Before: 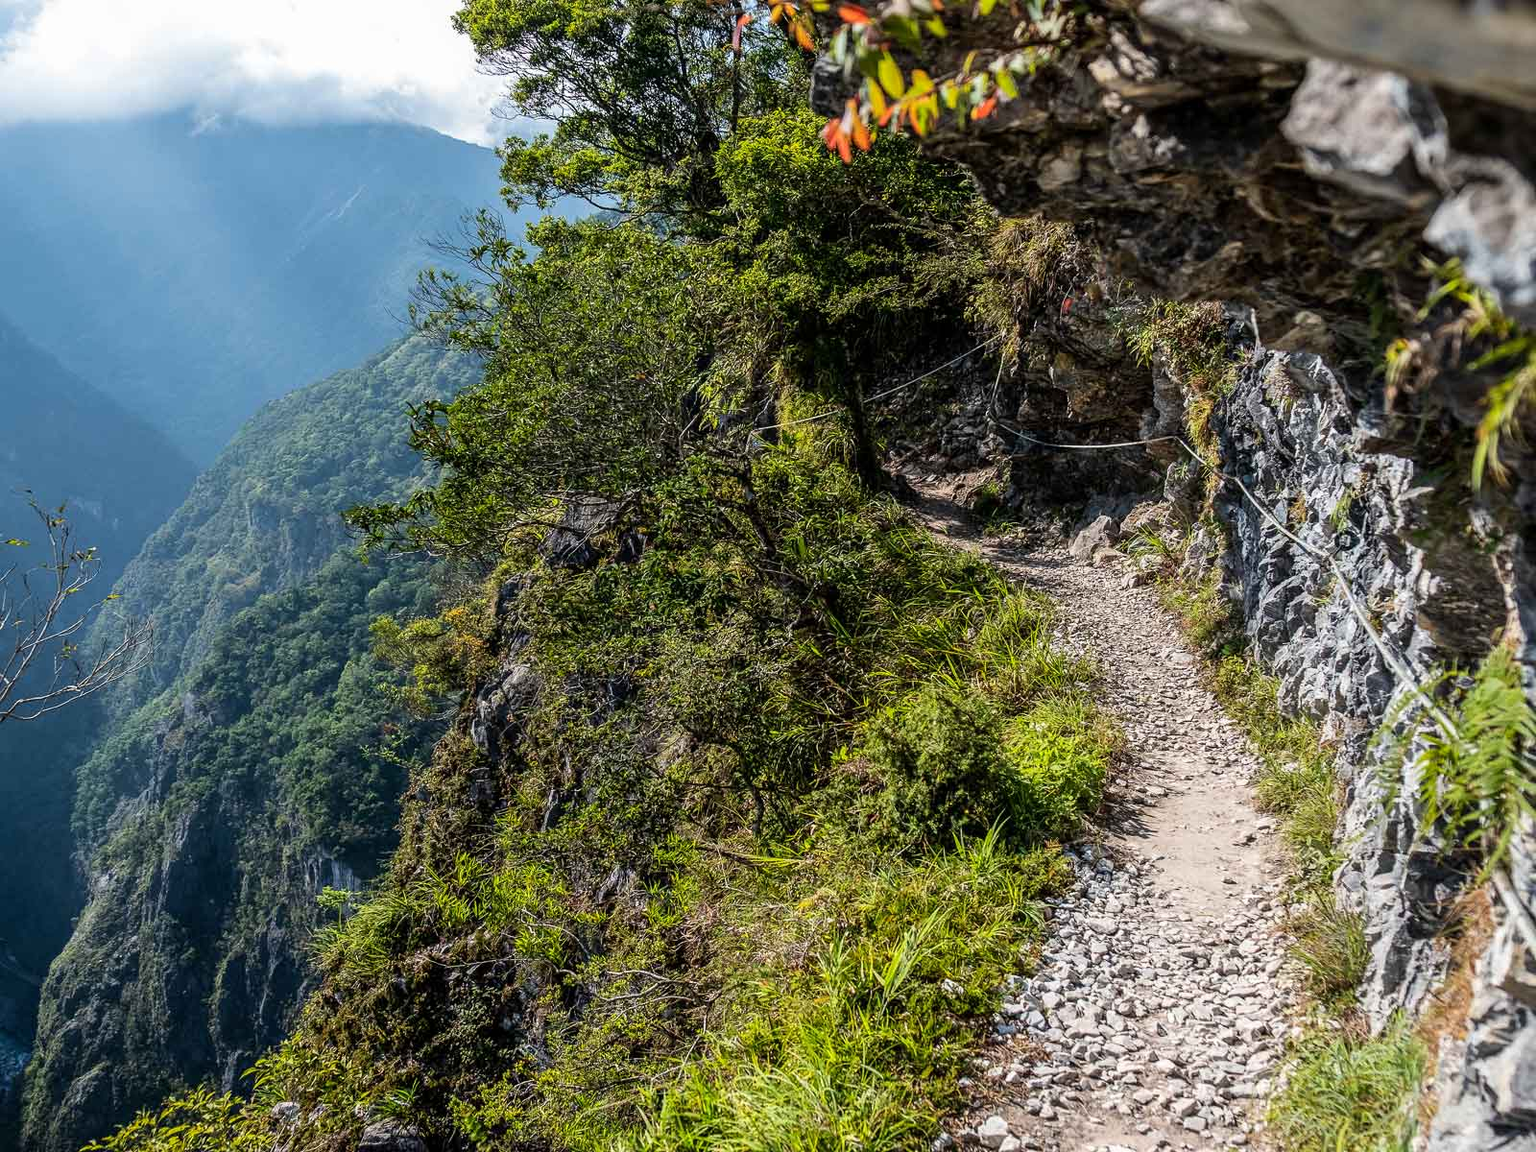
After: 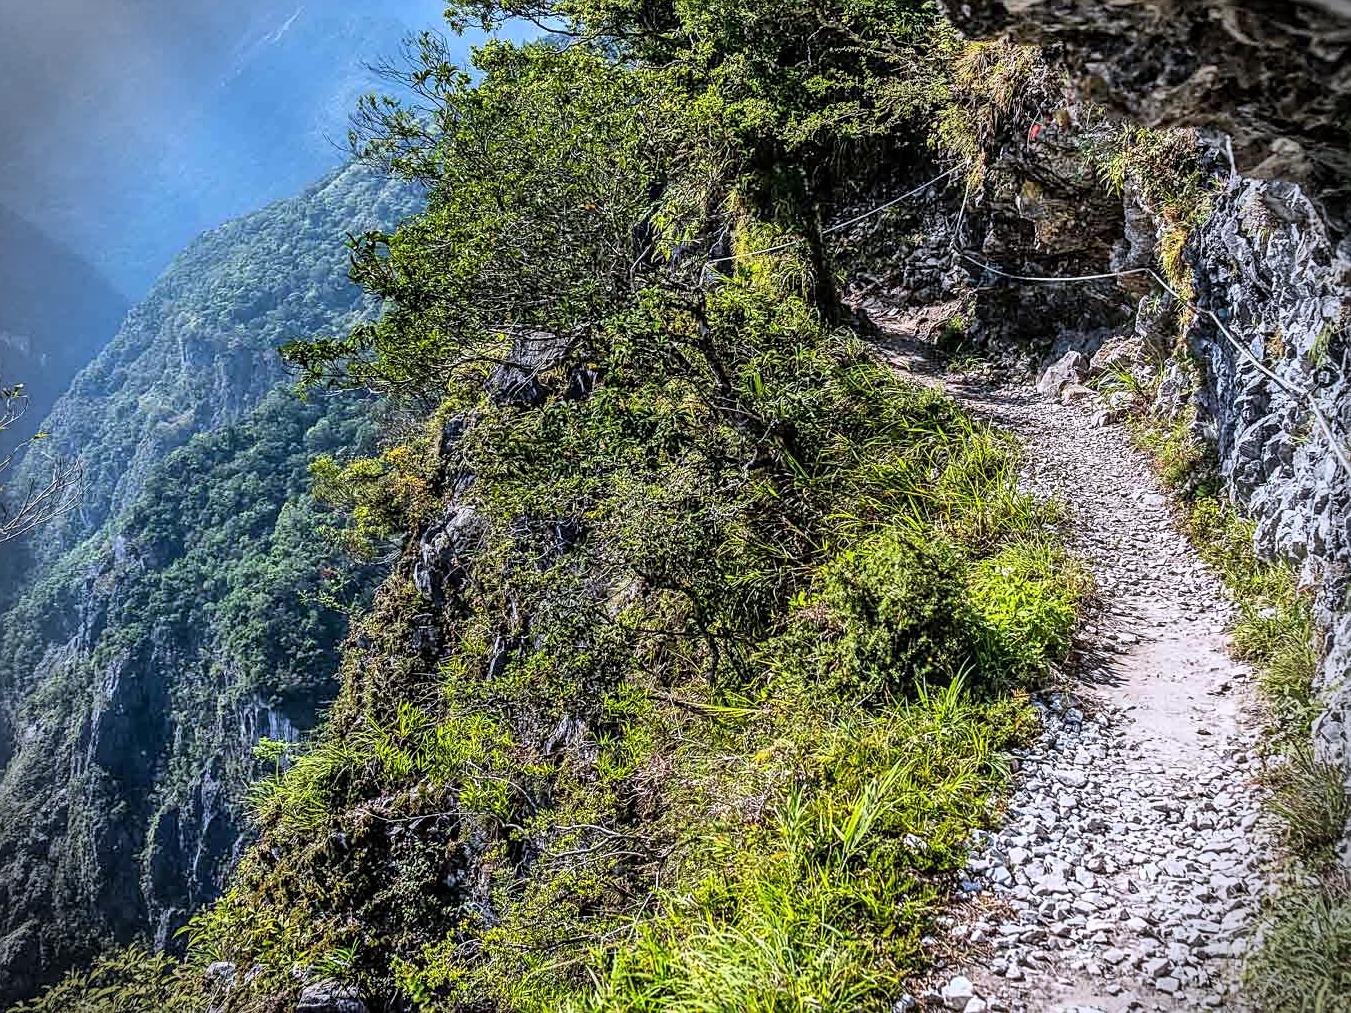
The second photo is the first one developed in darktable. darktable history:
sharpen: on, module defaults
base curve: curves: ch0 [(0, 0) (0.666, 0.806) (1, 1)]
vignetting: fall-off start 88.03%, fall-off radius 24.9%
exposure: black level correction 0, compensate exposure bias true, compensate highlight preservation false
local contrast: on, module defaults
shadows and highlights: shadows 60, soften with gaussian
crop and rotate: left 4.842%, top 15.51%, right 10.668%
white balance: red 0.967, blue 1.119, emerald 0.756
